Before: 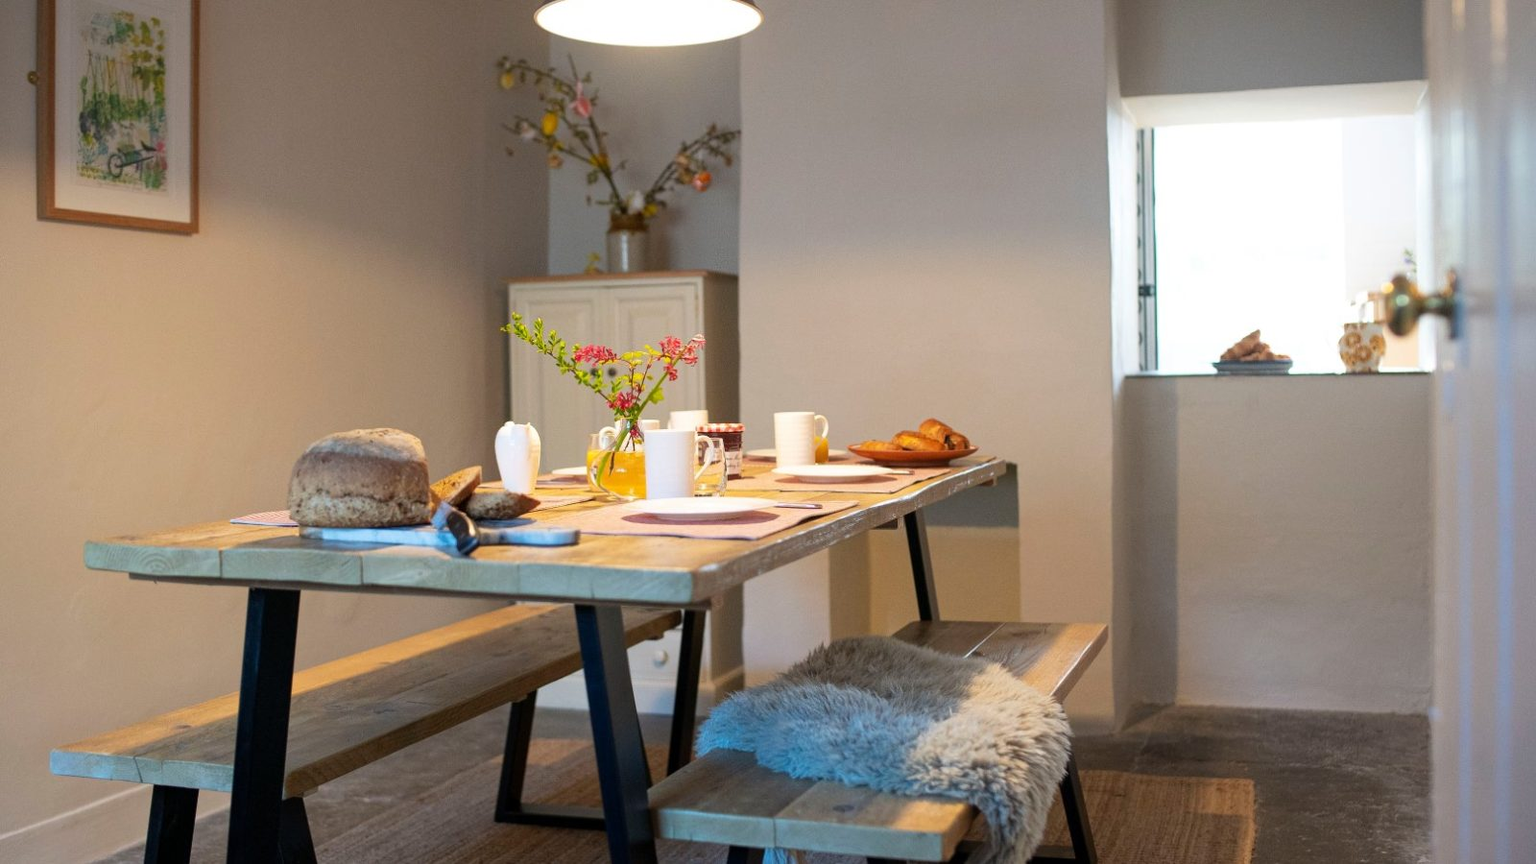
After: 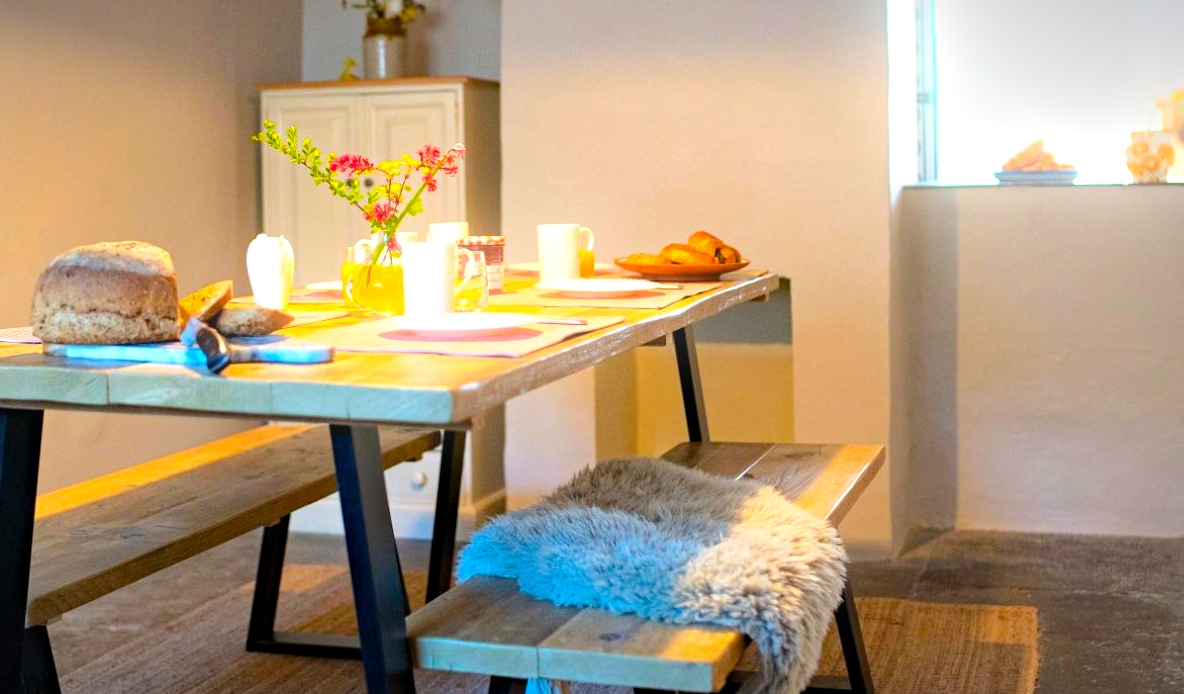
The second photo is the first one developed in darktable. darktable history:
vignetting: fall-off start 100%, fall-off radius 64.94%, automatic ratio true, unbound false
exposure: exposure 0.7 EV, compensate highlight preservation false
color balance rgb: perceptual saturation grading › global saturation 25%, perceptual brilliance grading › mid-tones 10%, perceptual brilliance grading › shadows 15%, global vibrance 20%
bloom: size 9%, threshold 100%, strength 7%
haze removal: compatibility mode true, adaptive false
crop: left 16.871%, top 22.857%, right 9.116%
